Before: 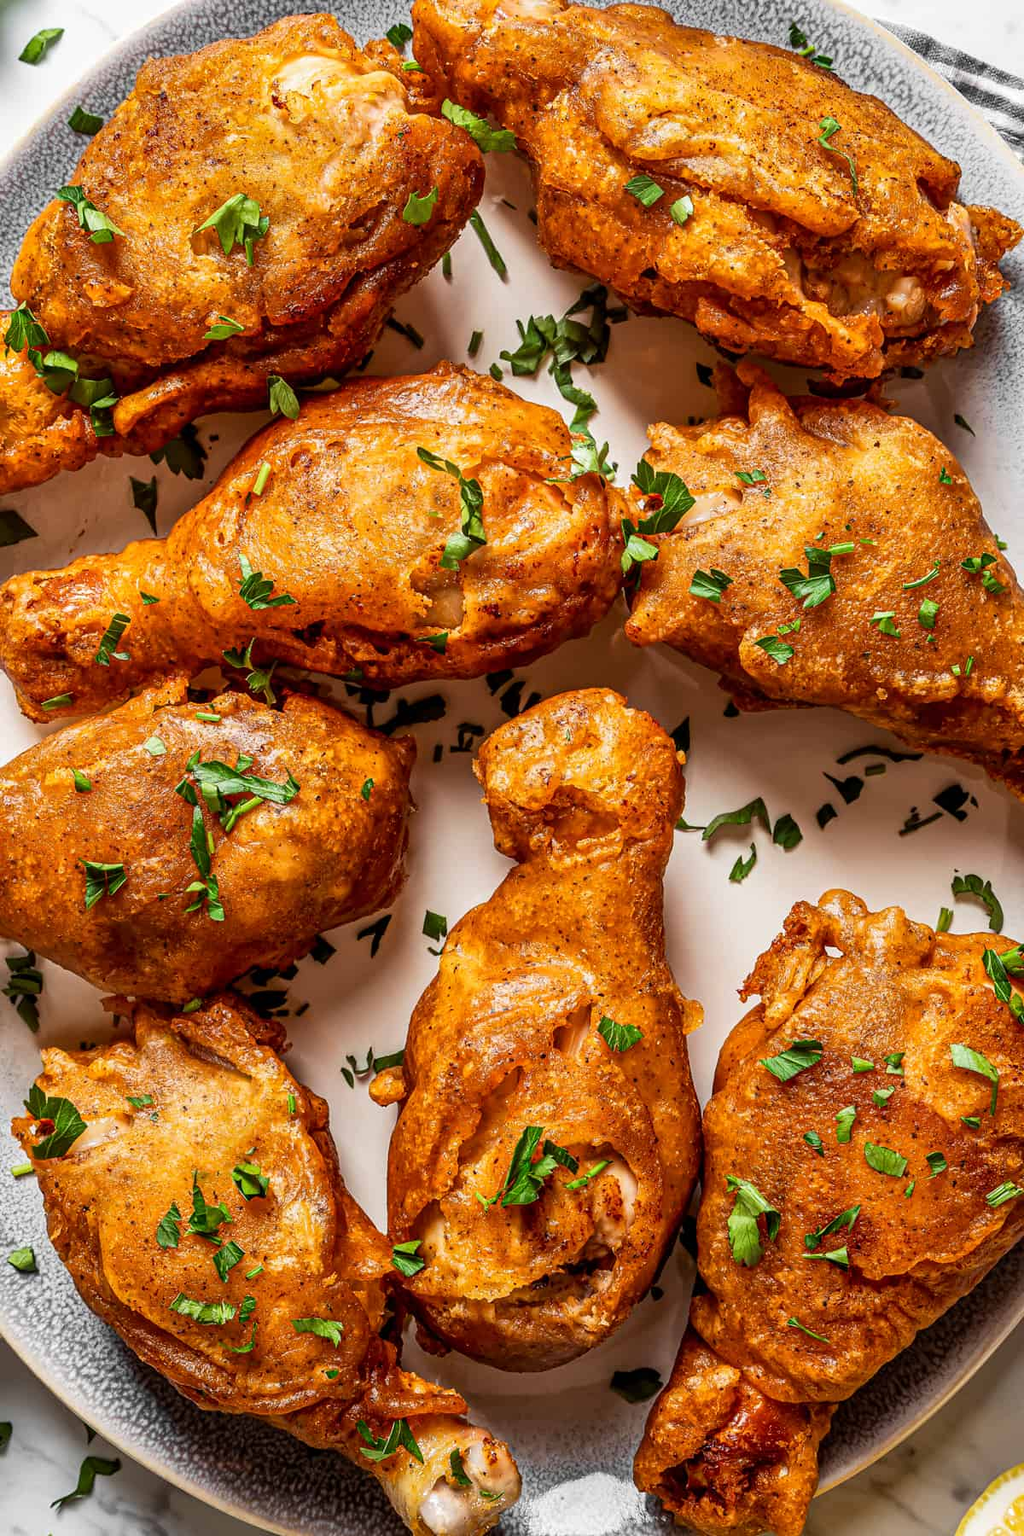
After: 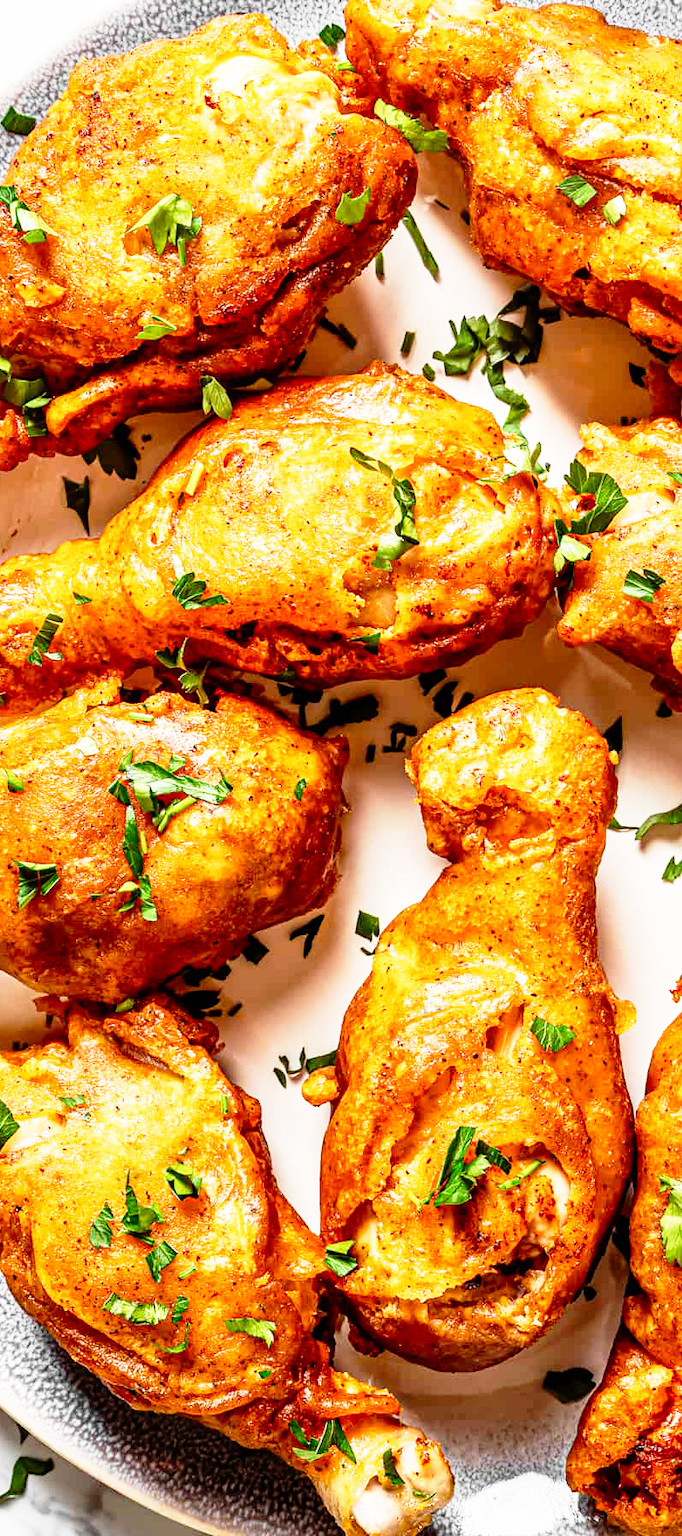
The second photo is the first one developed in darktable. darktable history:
base curve: curves: ch0 [(0, 0) (0.012, 0.01) (0.073, 0.168) (0.31, 0.711) (0.645, 0.957) (1, 1)], preserve colors none
crop and rotate: left 6.617%, right 26.717%
